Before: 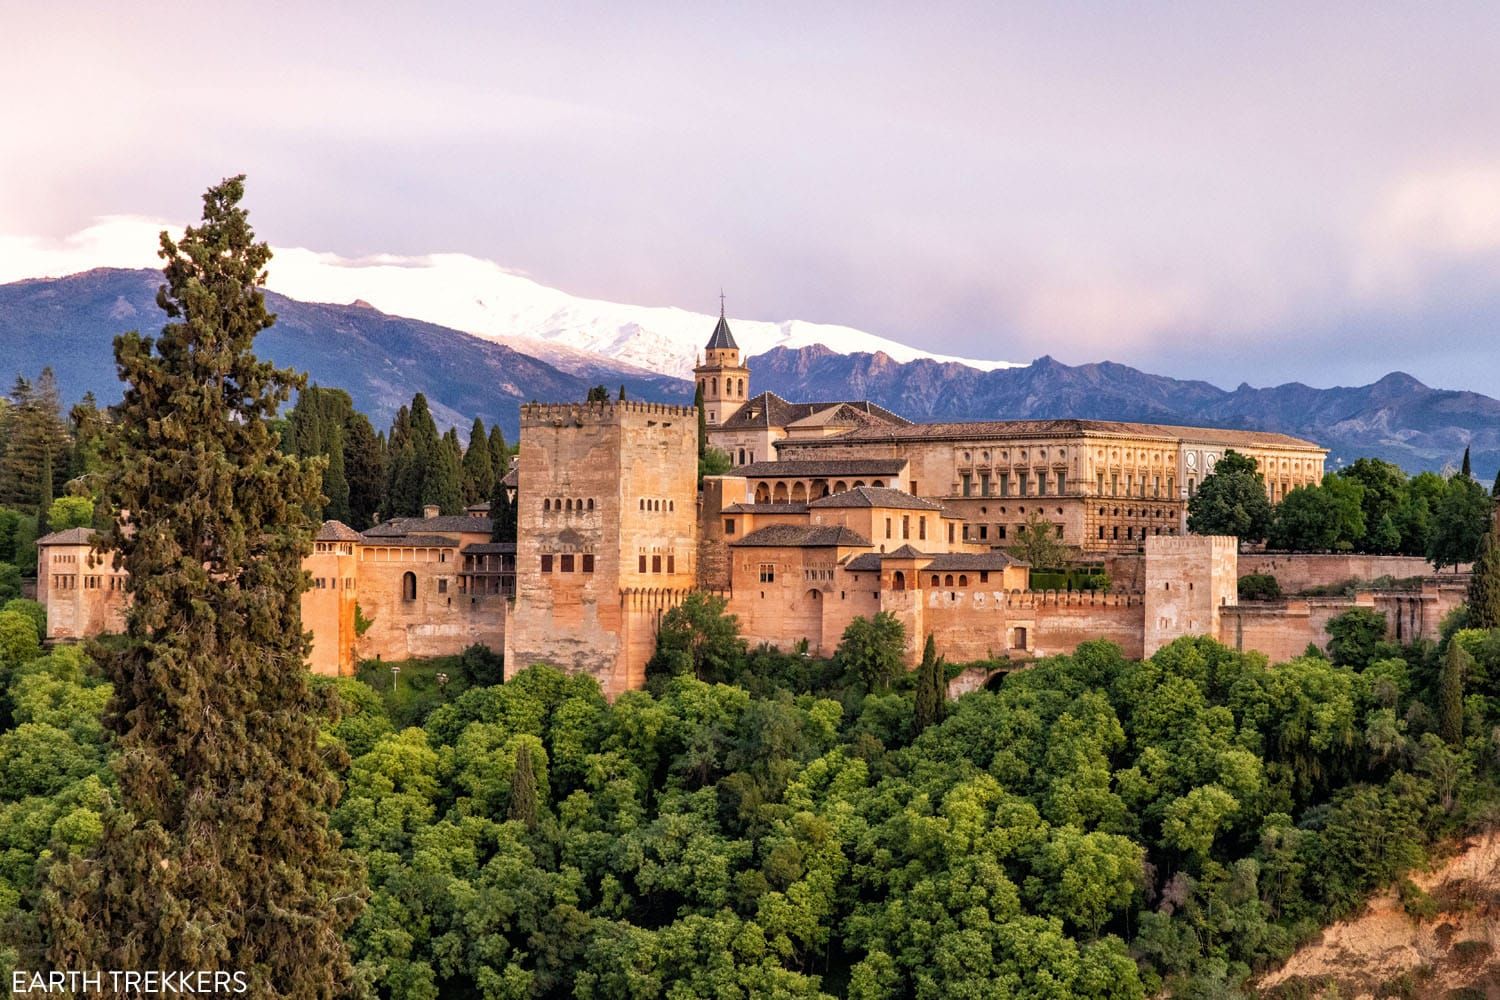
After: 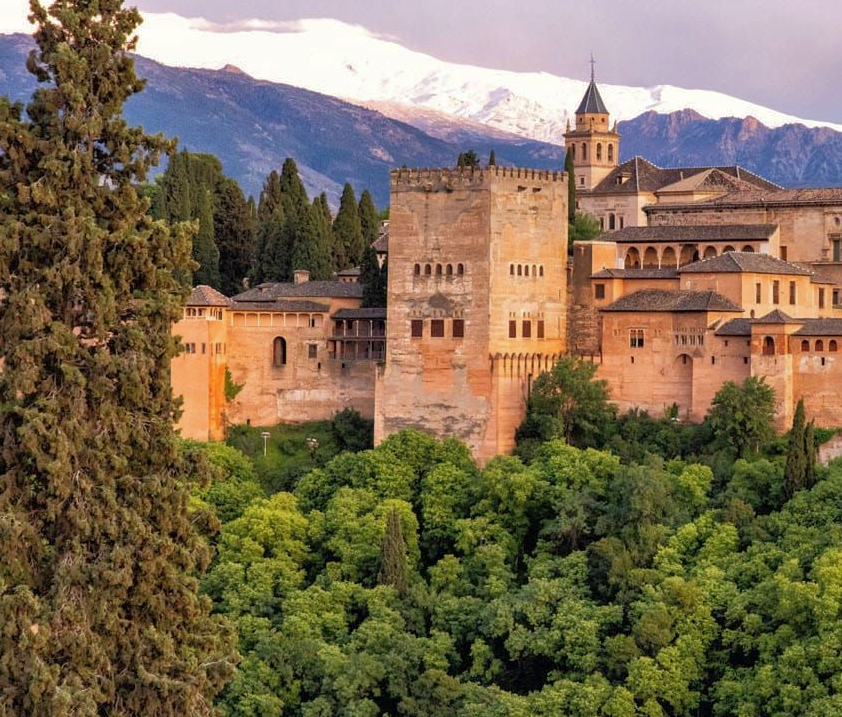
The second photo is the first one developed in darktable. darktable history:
crop: left 8.697%, top 23.529%, right 35.148%, bottom 4.77%
shadows and highlights: on, module defaults
